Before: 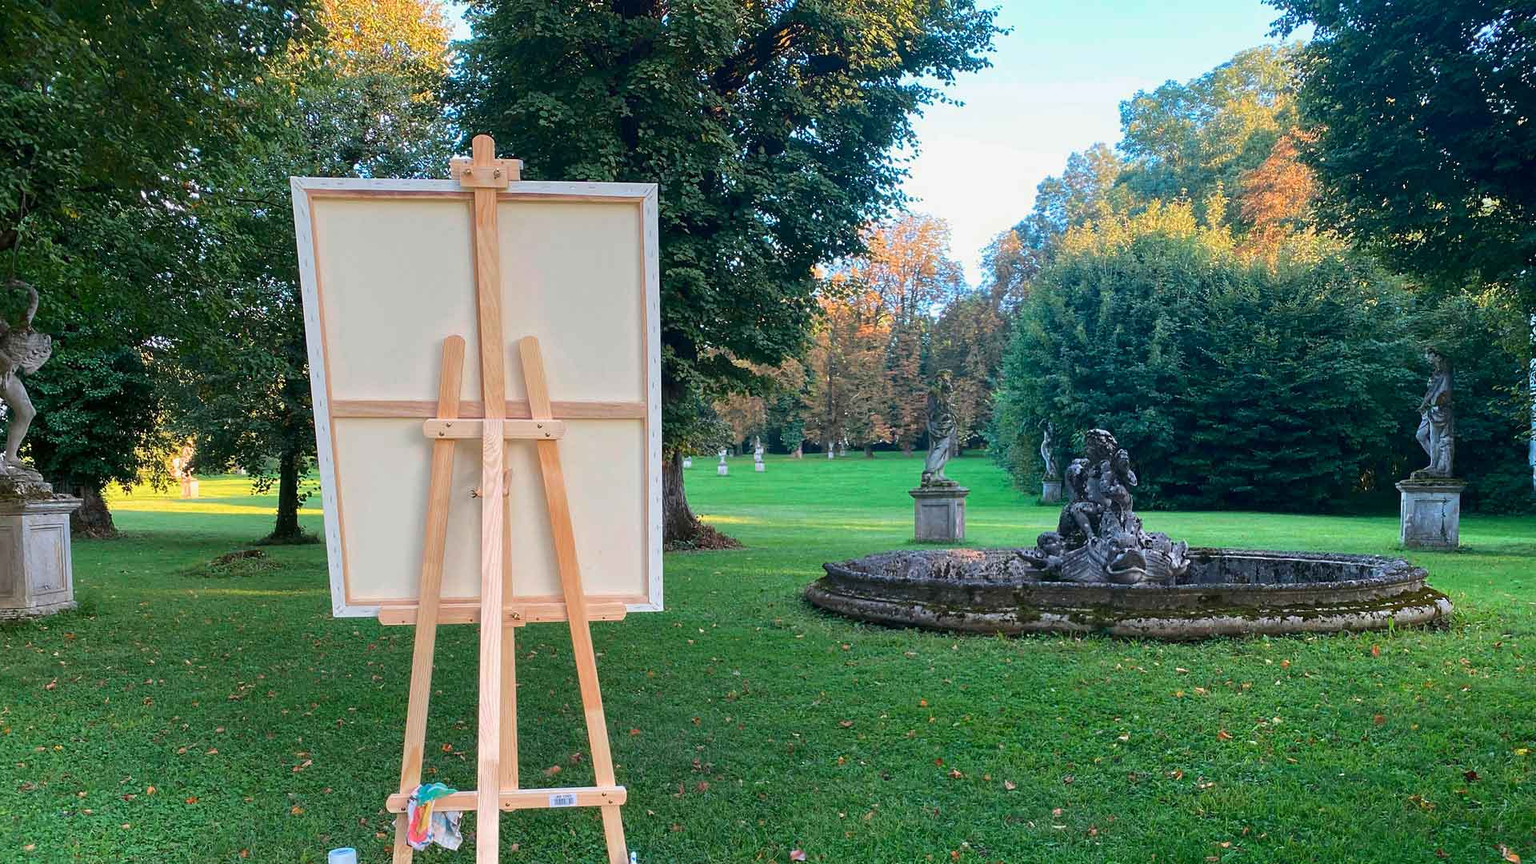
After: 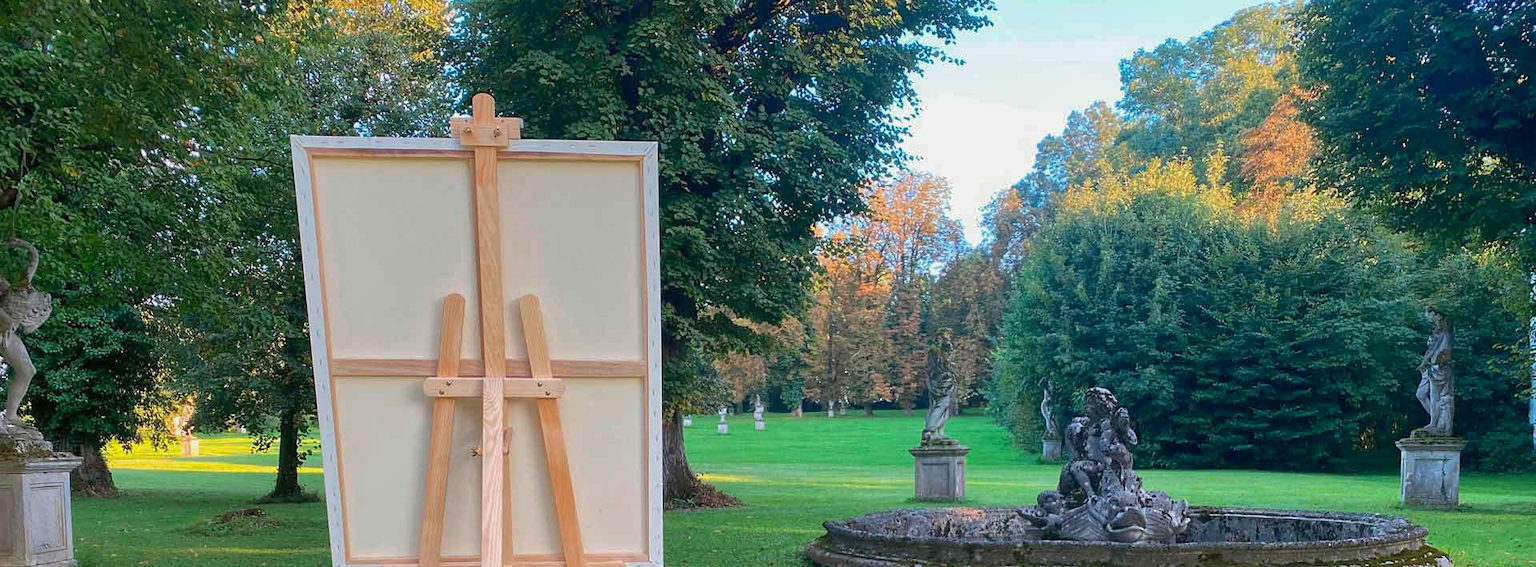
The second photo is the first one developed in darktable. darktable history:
crop and rotate: top 4.848%, bottom 29.503%
shadows and highlights: on, module defaults
